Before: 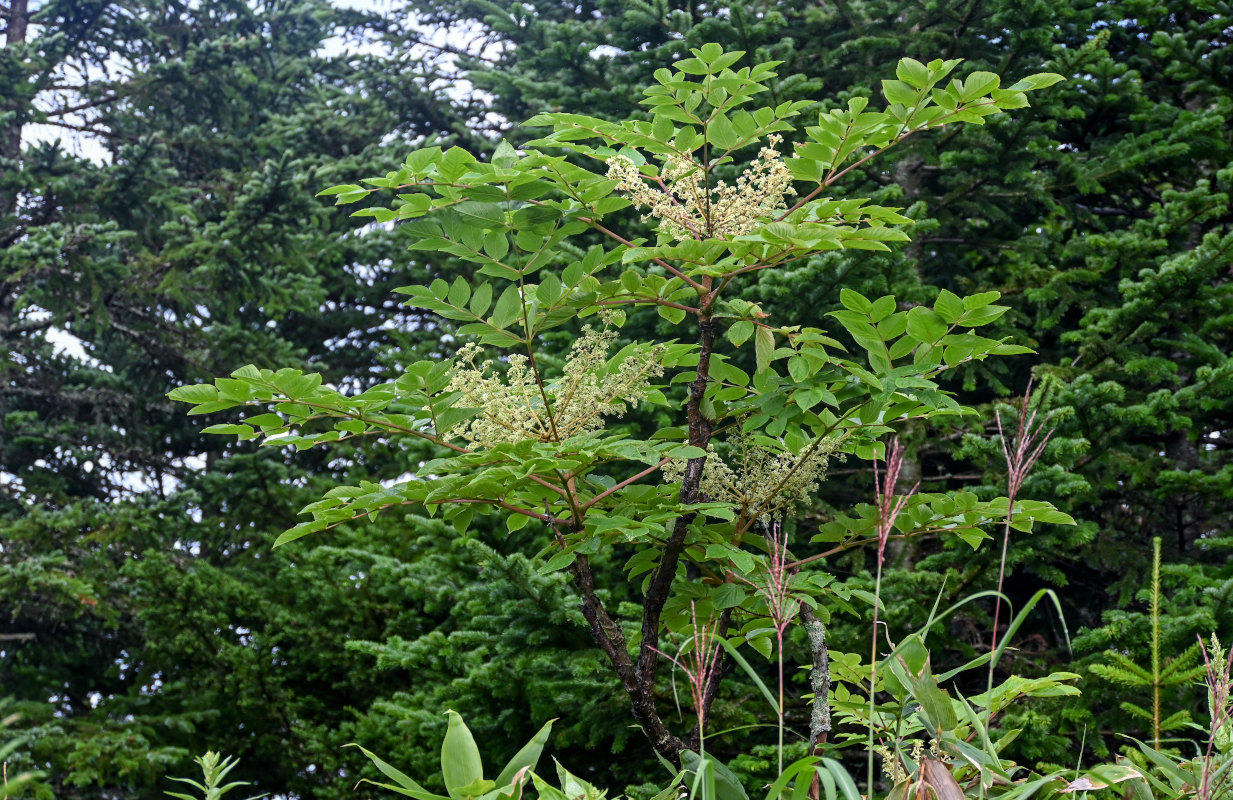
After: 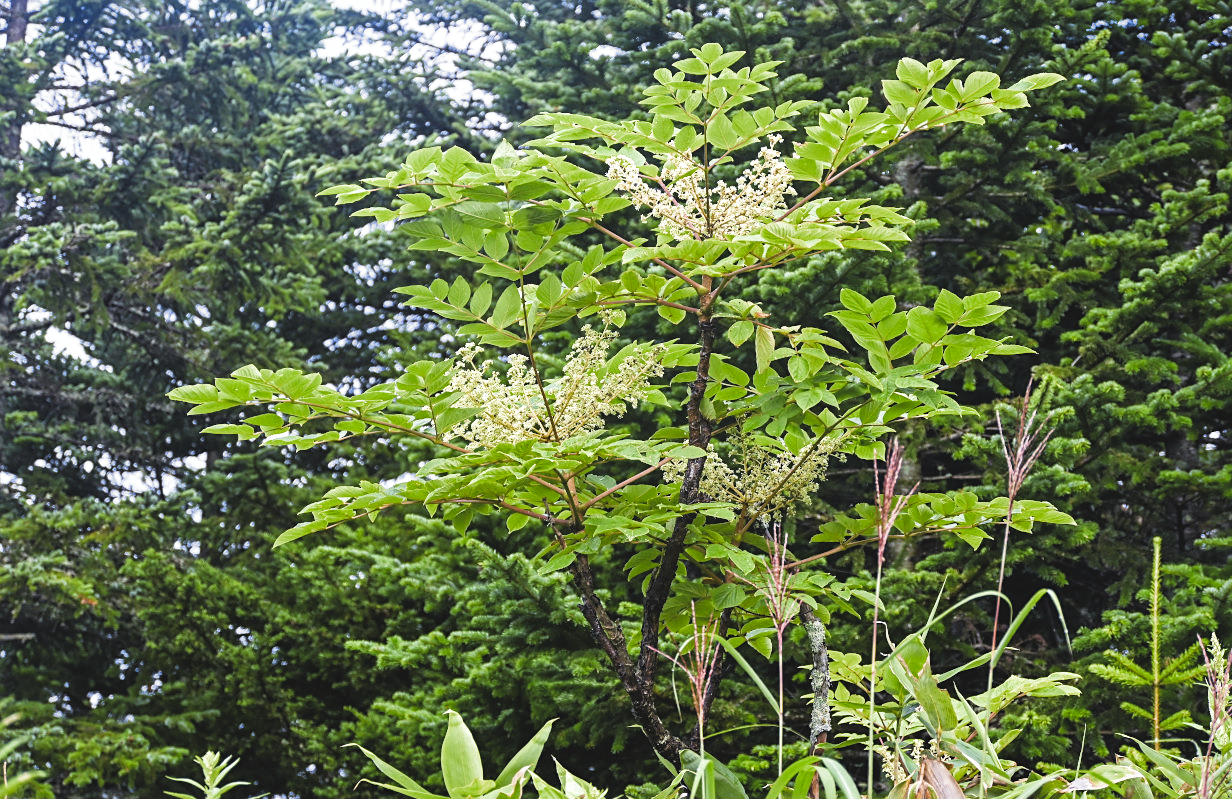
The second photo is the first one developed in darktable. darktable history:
shadows and highlights: shadows 25, highlights -25
sharpen: amount 0.2
color contrast: green-magenta contrast 0.85, blue-yellow contrast 1.25, unbound 0
exposure: black level correction -0.014, exposure -0.193 EV, compensate highlight preservation false
filmic rgb: middle gray luminance 9.23%, black relative exposure -10.55 EV, white relative exposure 3.45 EV, threshold 6 EV, target black luminance 0%, hardness 5.98, latitude 59.69%, contrast 1.087, highlights saturation mix 5%, shadows ↔ highlights balance 29.23%, add noise in highlights 0, color science v3 (2019), use custom middle-gray values true, iterations of high-quality reconstruction 0, contrast in highlights soft, enable highlight reconstruction true
color balance: contrast 10%
